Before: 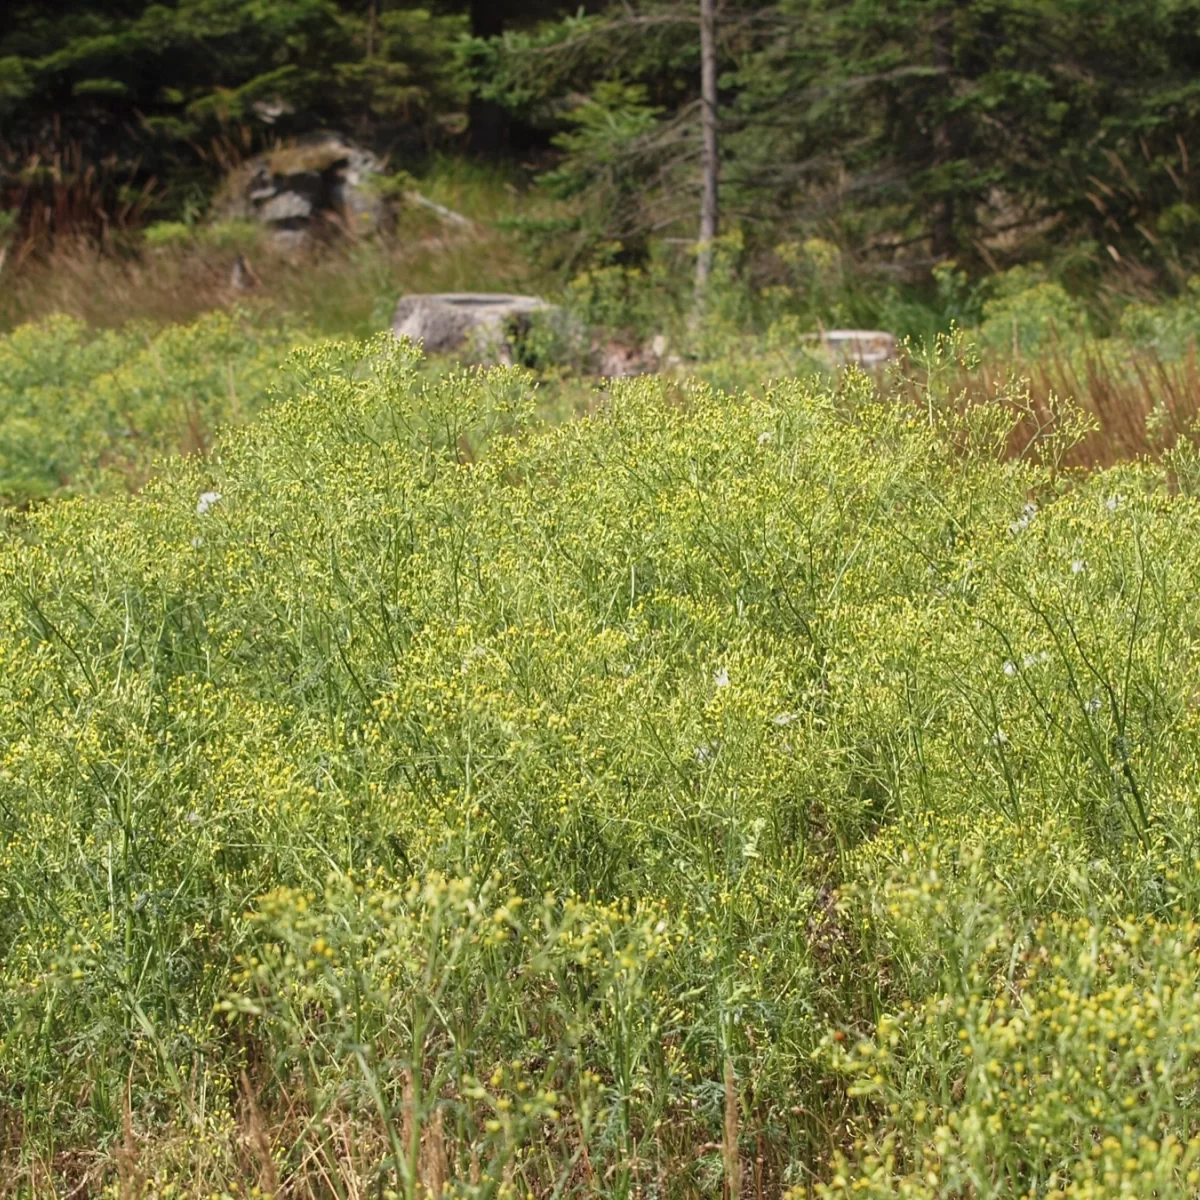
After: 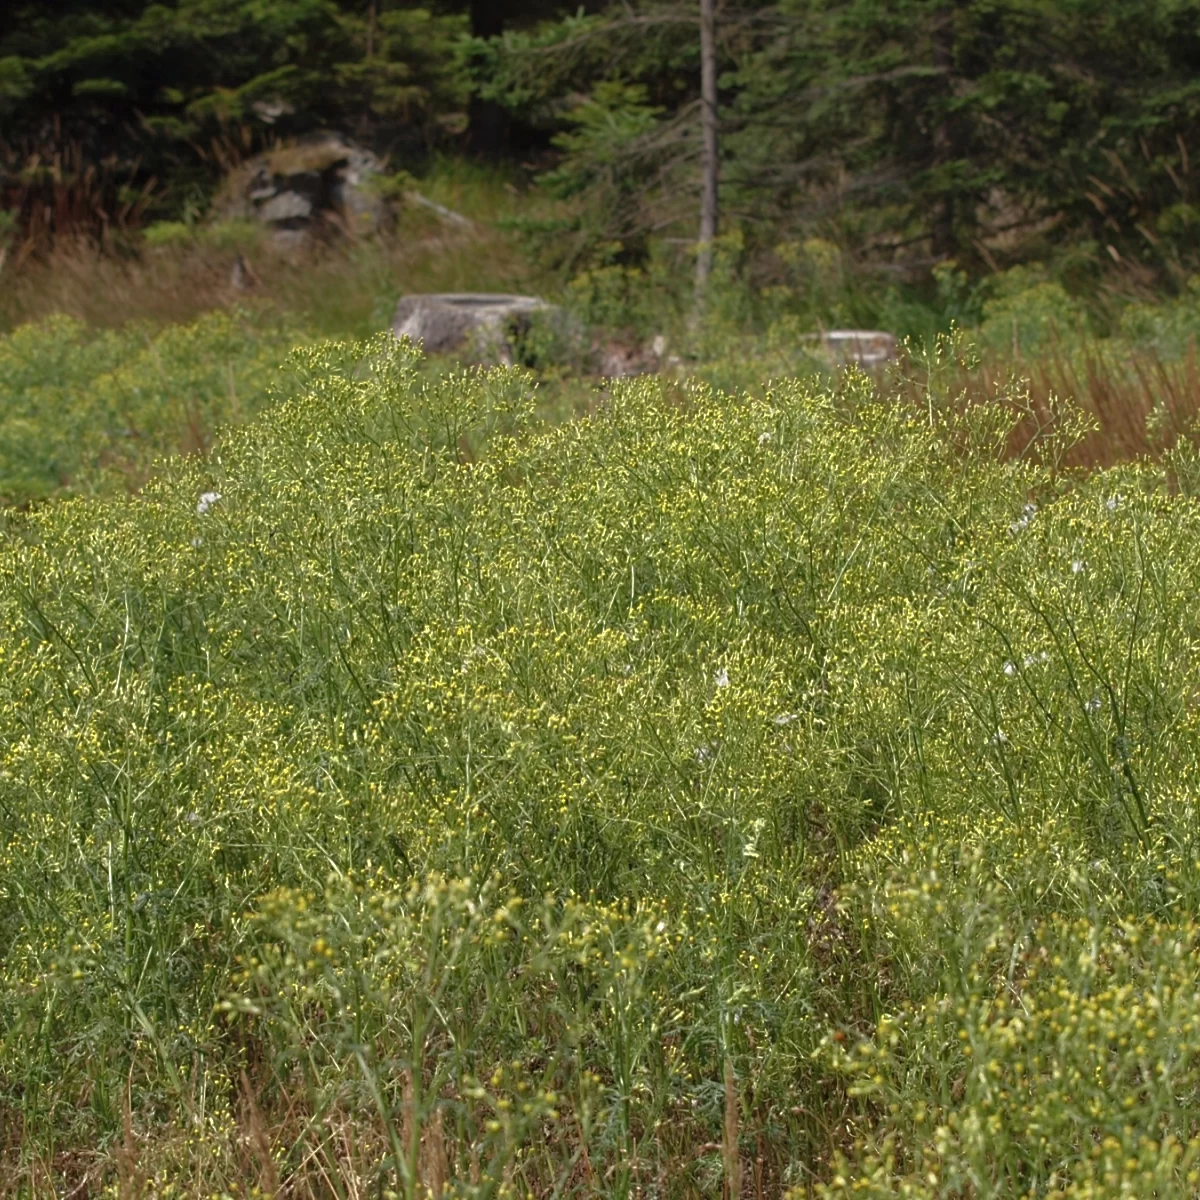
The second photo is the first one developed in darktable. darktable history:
base curve: curves: ch0 [(0, 0) (0.841, 0.609) (1, 1)]
exposure: exposure 0.2 EV, compensate highlight preservation false
